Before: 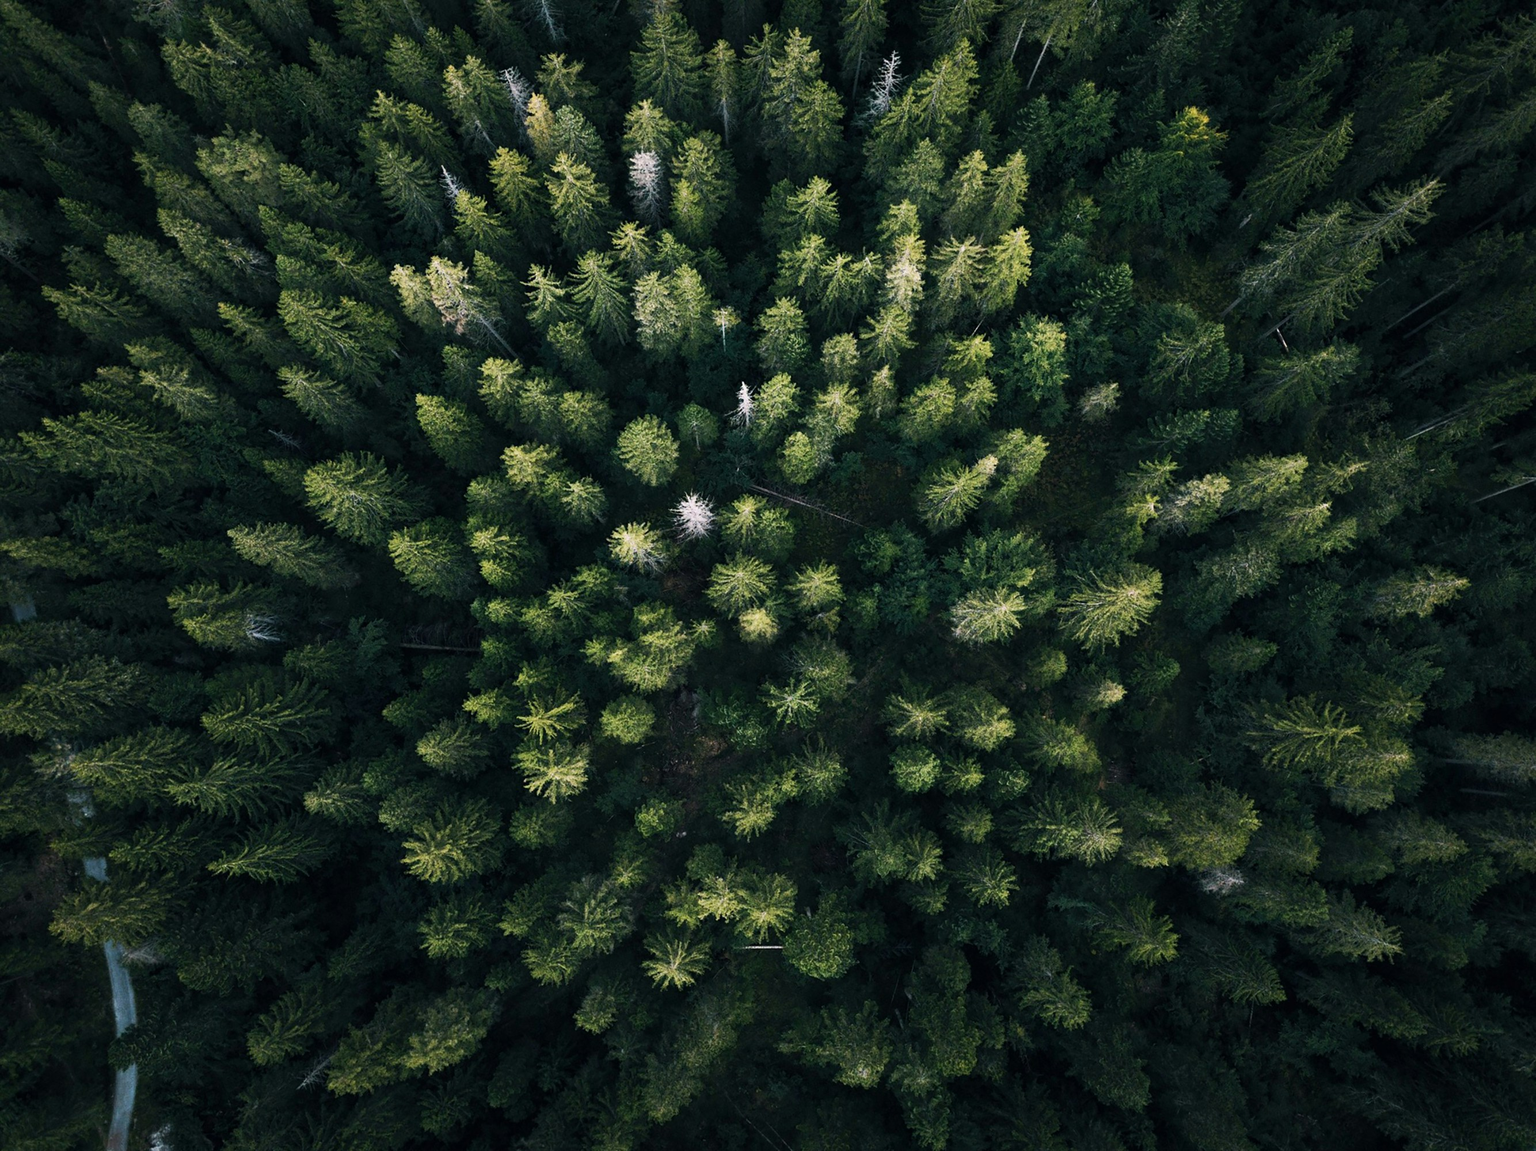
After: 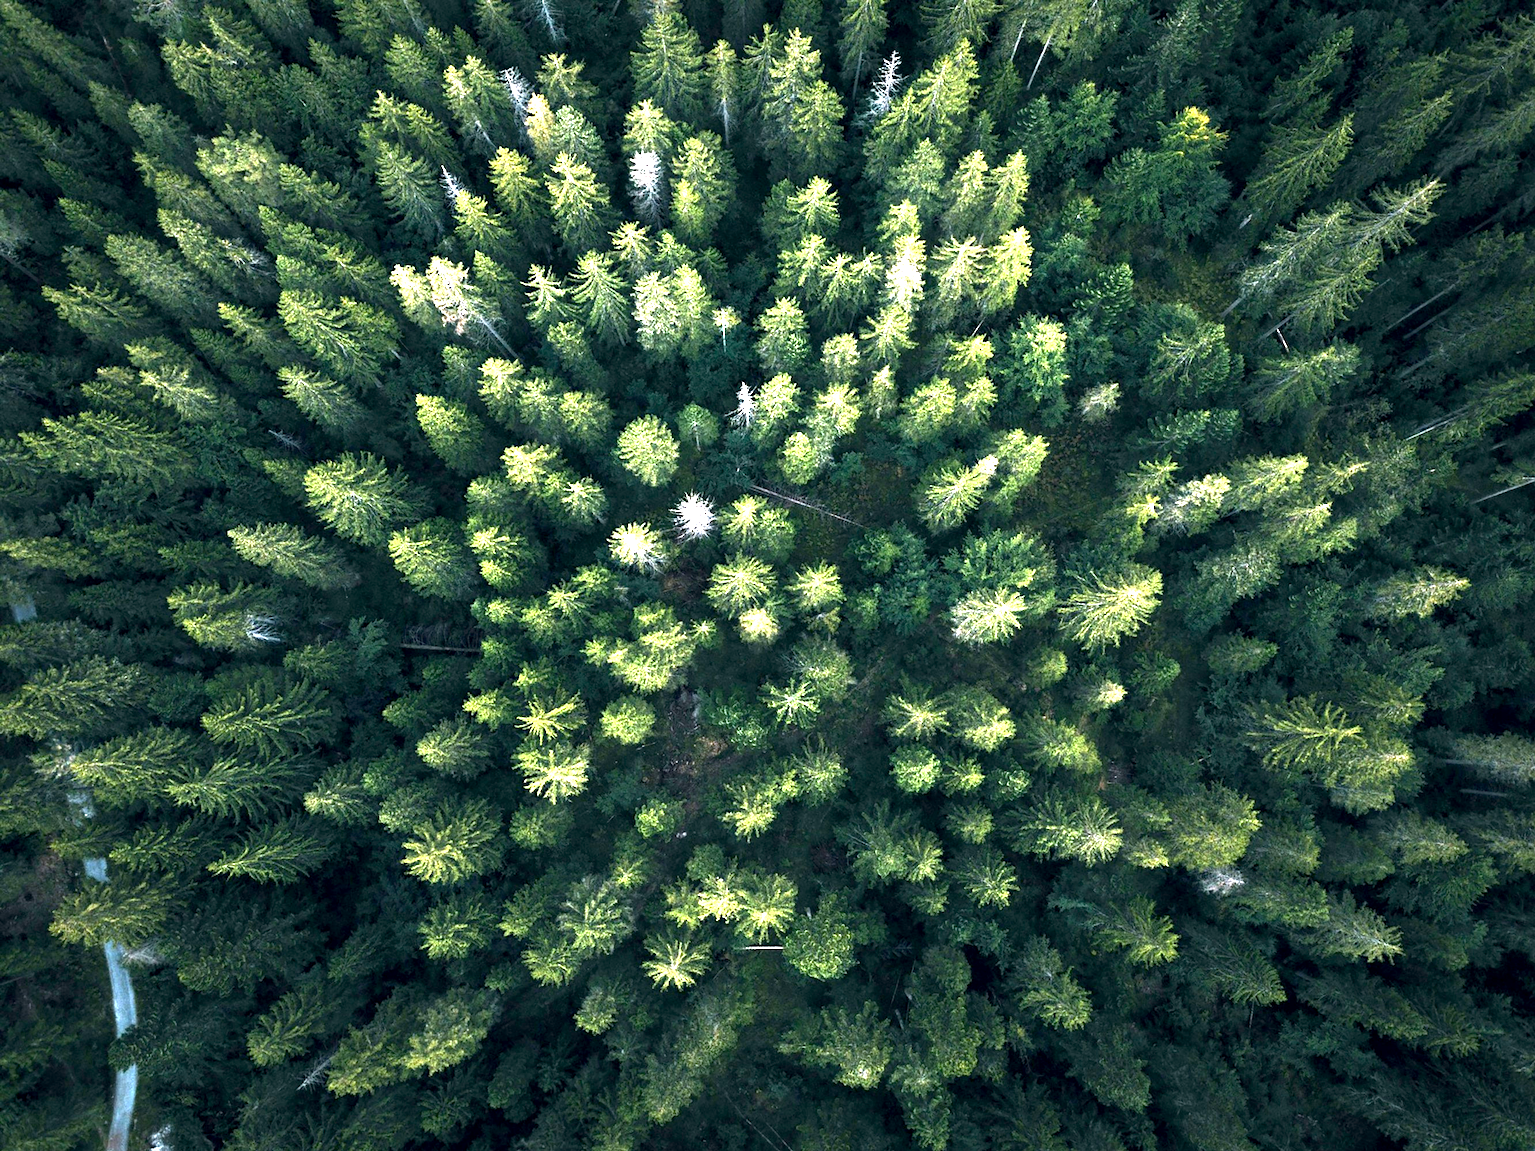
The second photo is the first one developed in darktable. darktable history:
rotate and perspective: automatic cropping off
exposure: black level correction 0.001, exposure 2 EV, compensate highlight preservation false
white balance: red 0.98, blue 1.034
